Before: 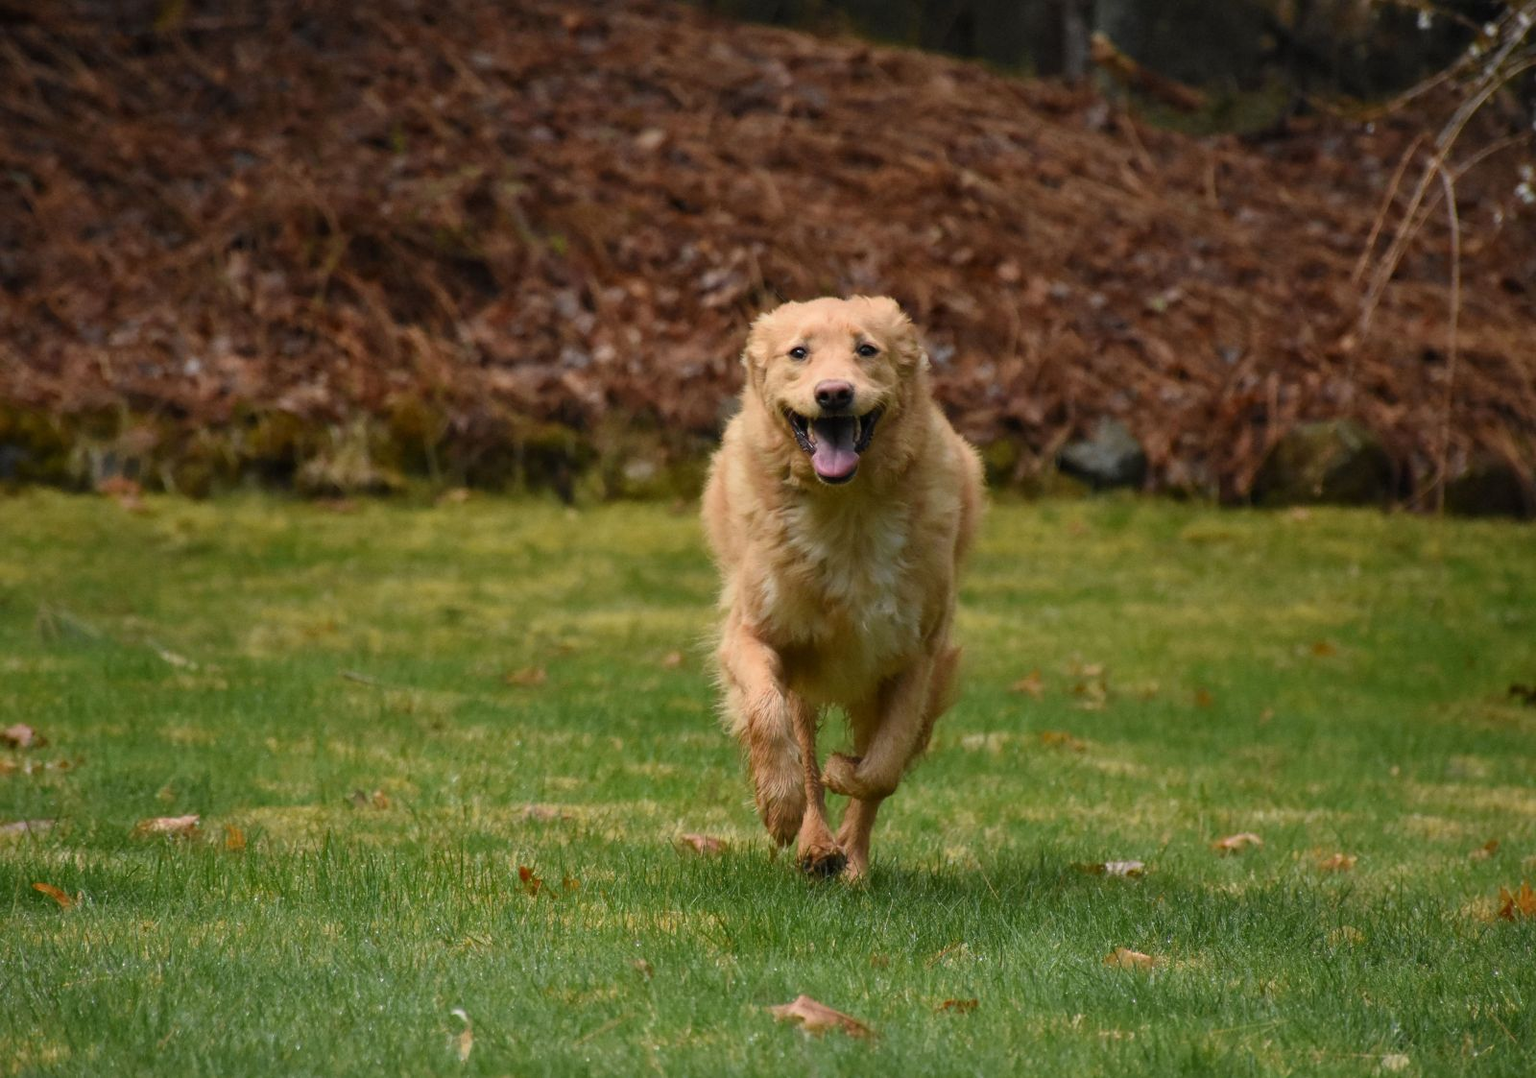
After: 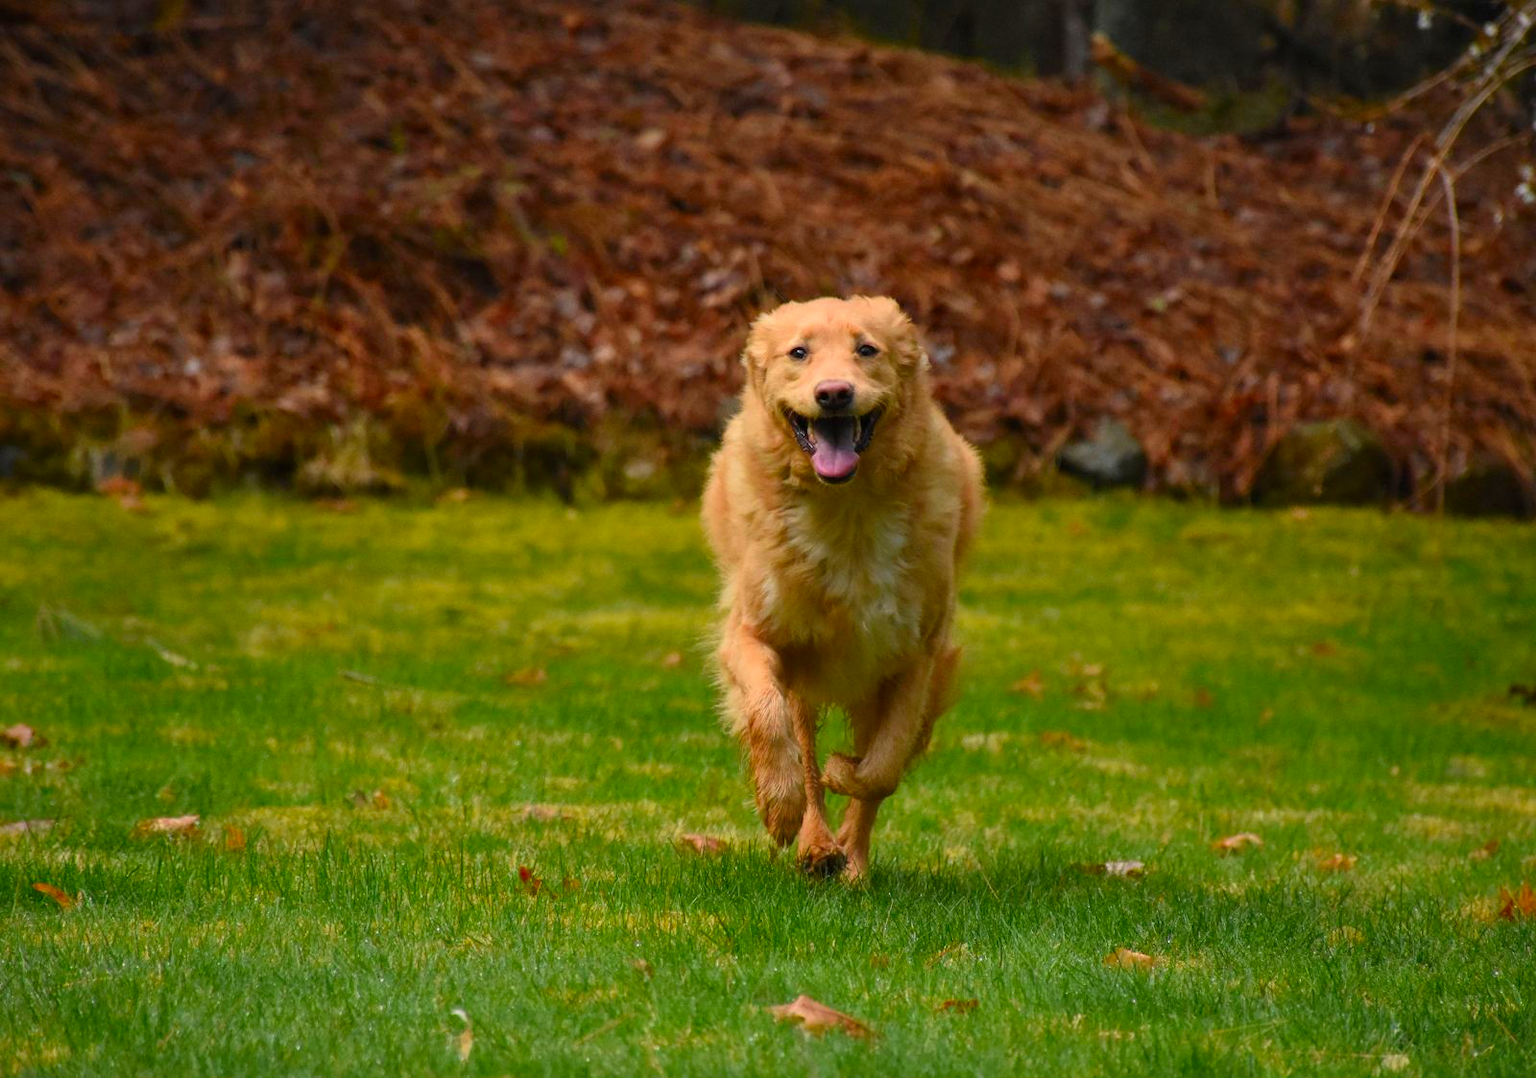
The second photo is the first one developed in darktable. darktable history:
contrast brightness saturation: saturation 0.501
